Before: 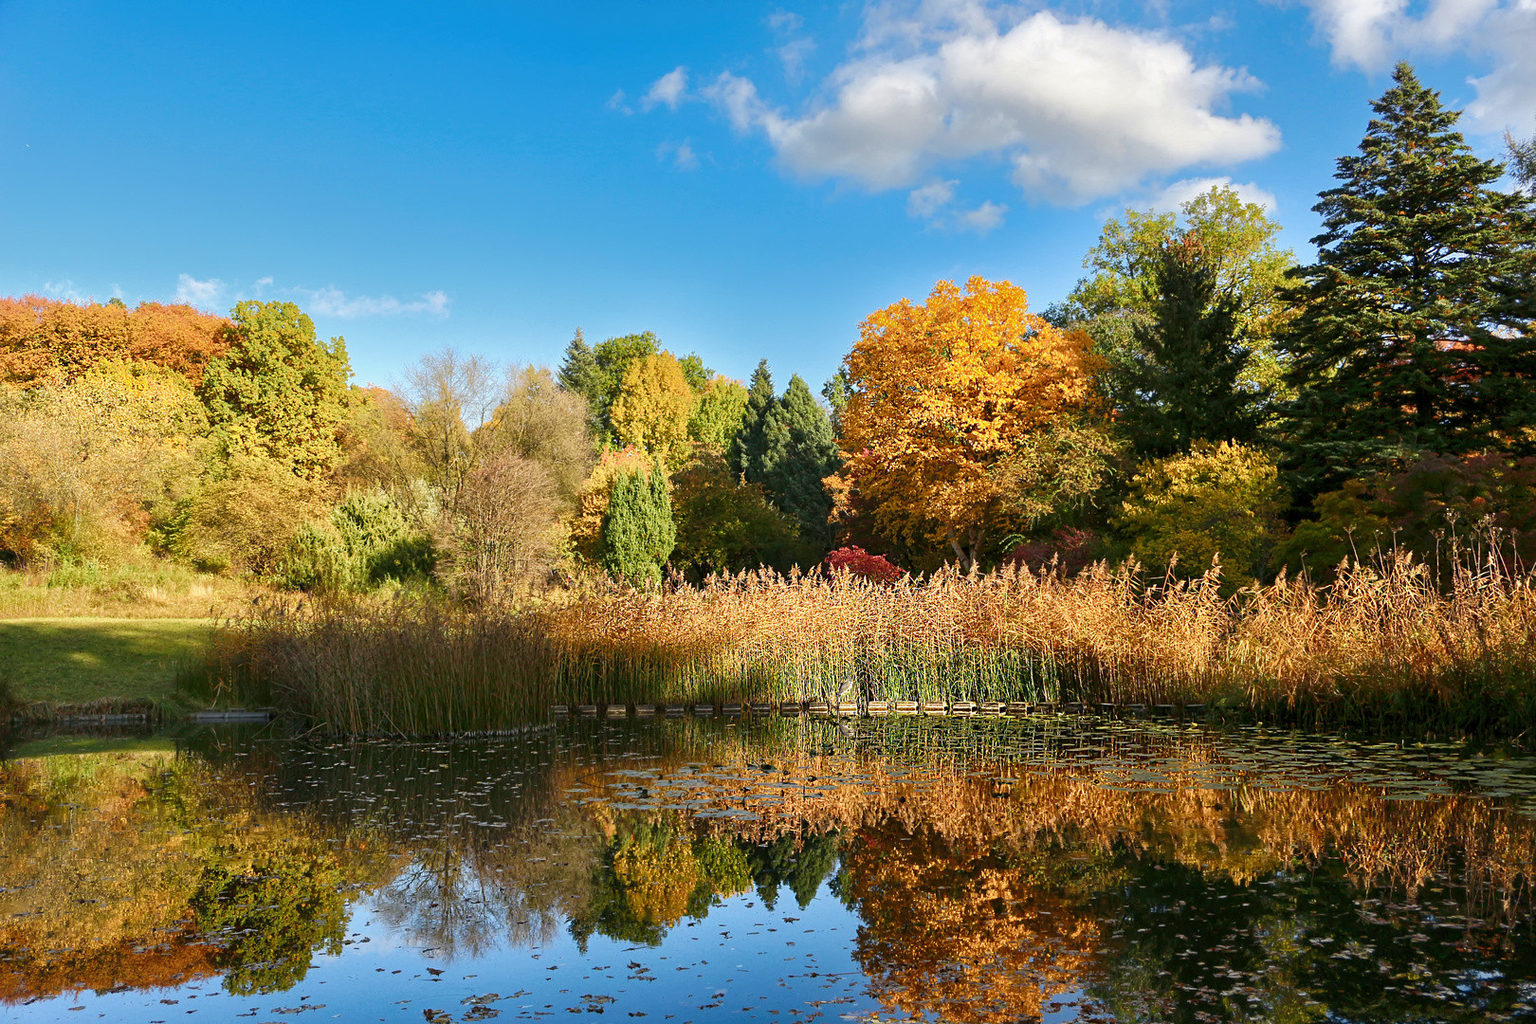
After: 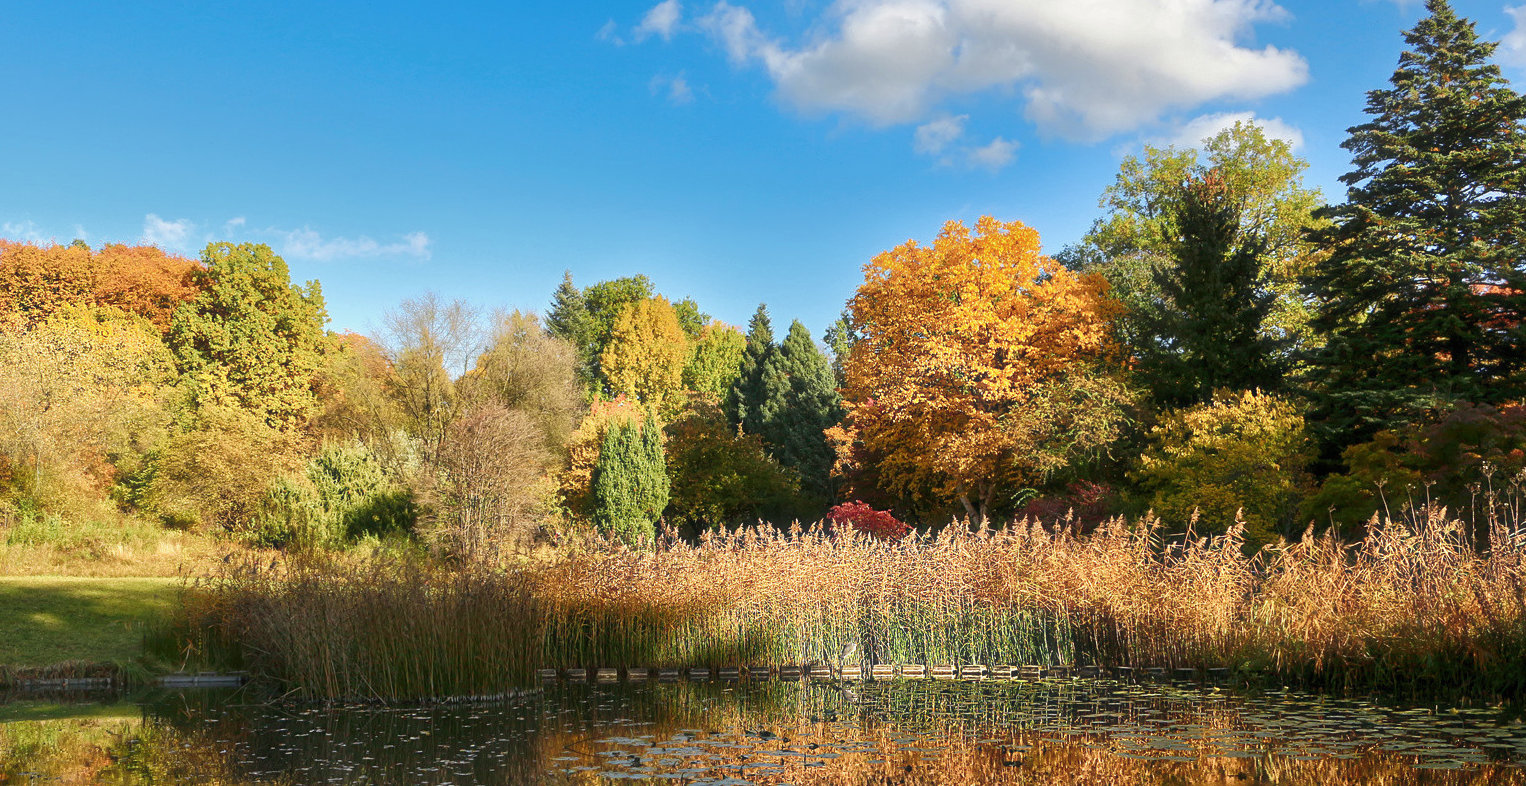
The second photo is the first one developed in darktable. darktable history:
crop: left 2.678%, top 7.037%, right 3.119%, bottom 20.159%
haze removal: strength -0.05, compatibility mode true, adaptive false
